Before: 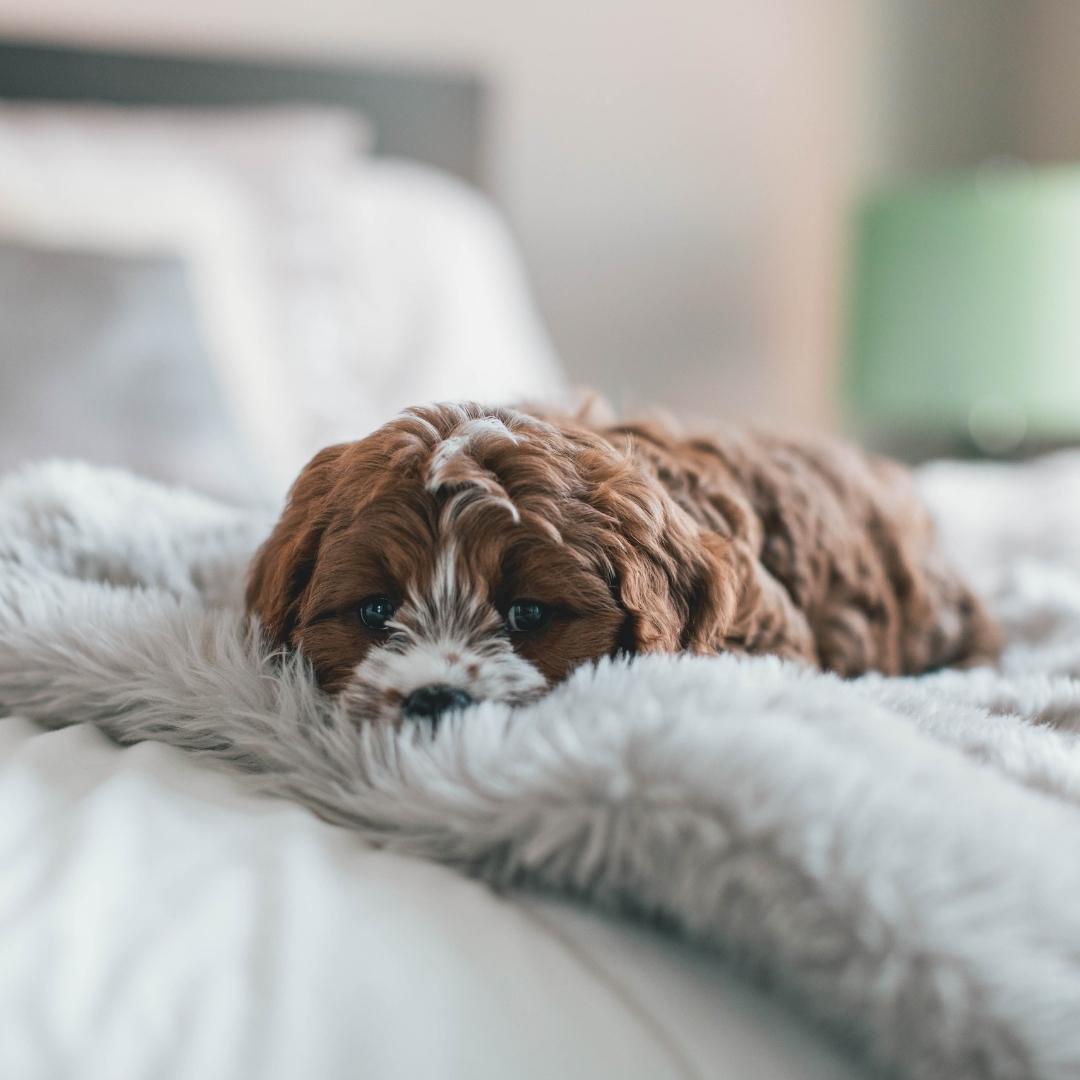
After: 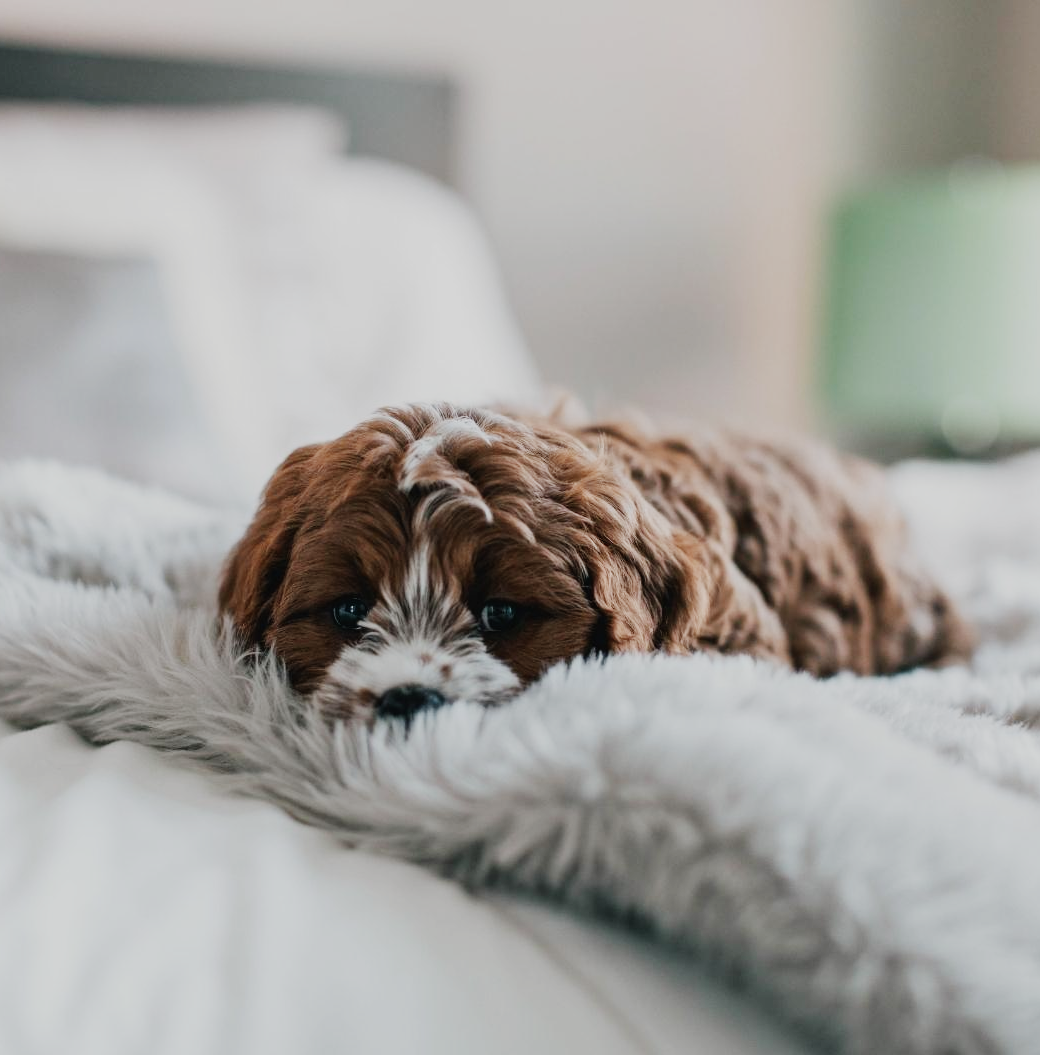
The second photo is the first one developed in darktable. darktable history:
sigmoid: skew -0.2, preserve hue 0%, red attenuation 0.1, red rotation 0.035, green attenuation 0.1, green rotation -0.017, blue attenuation 0.15, blue rotation -0.052, base primaries Rec2020
crop and rotate: left 2.536%, right 1.107%, bottom 2.246%
